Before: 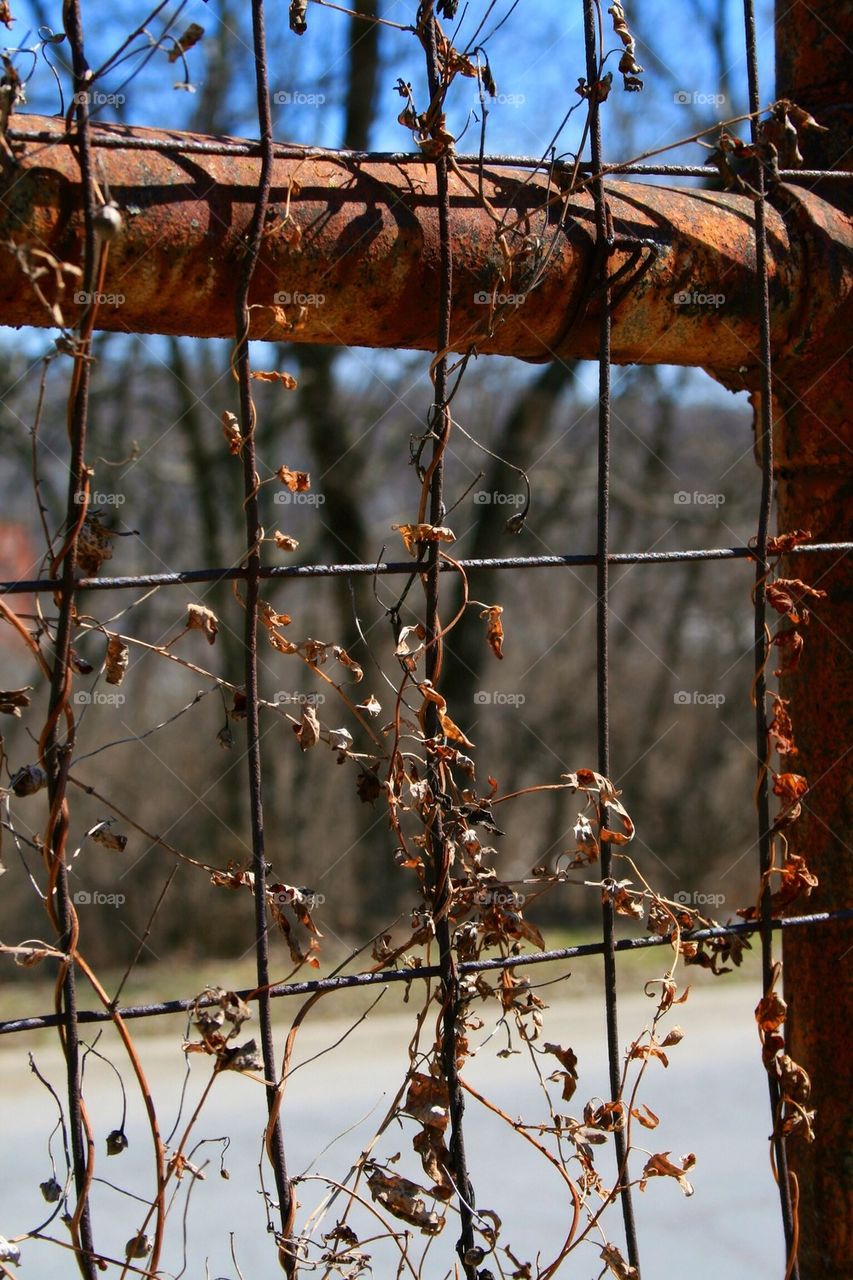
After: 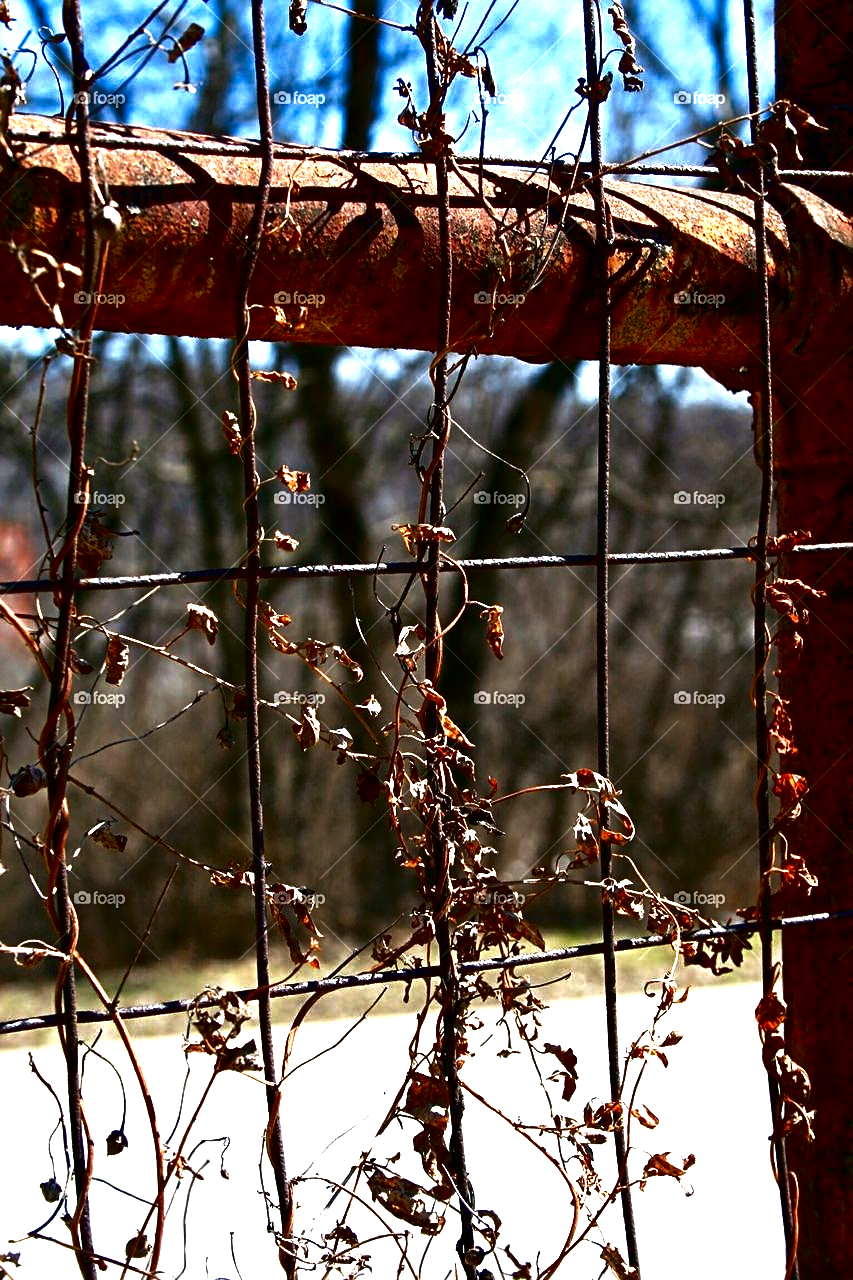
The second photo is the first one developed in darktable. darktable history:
contrast brightness saturation: brightness -0.532
exposure: black level correction 0, exposure 1.289 EV, compensate highlight preservation false
sharpen: radius 2.746
